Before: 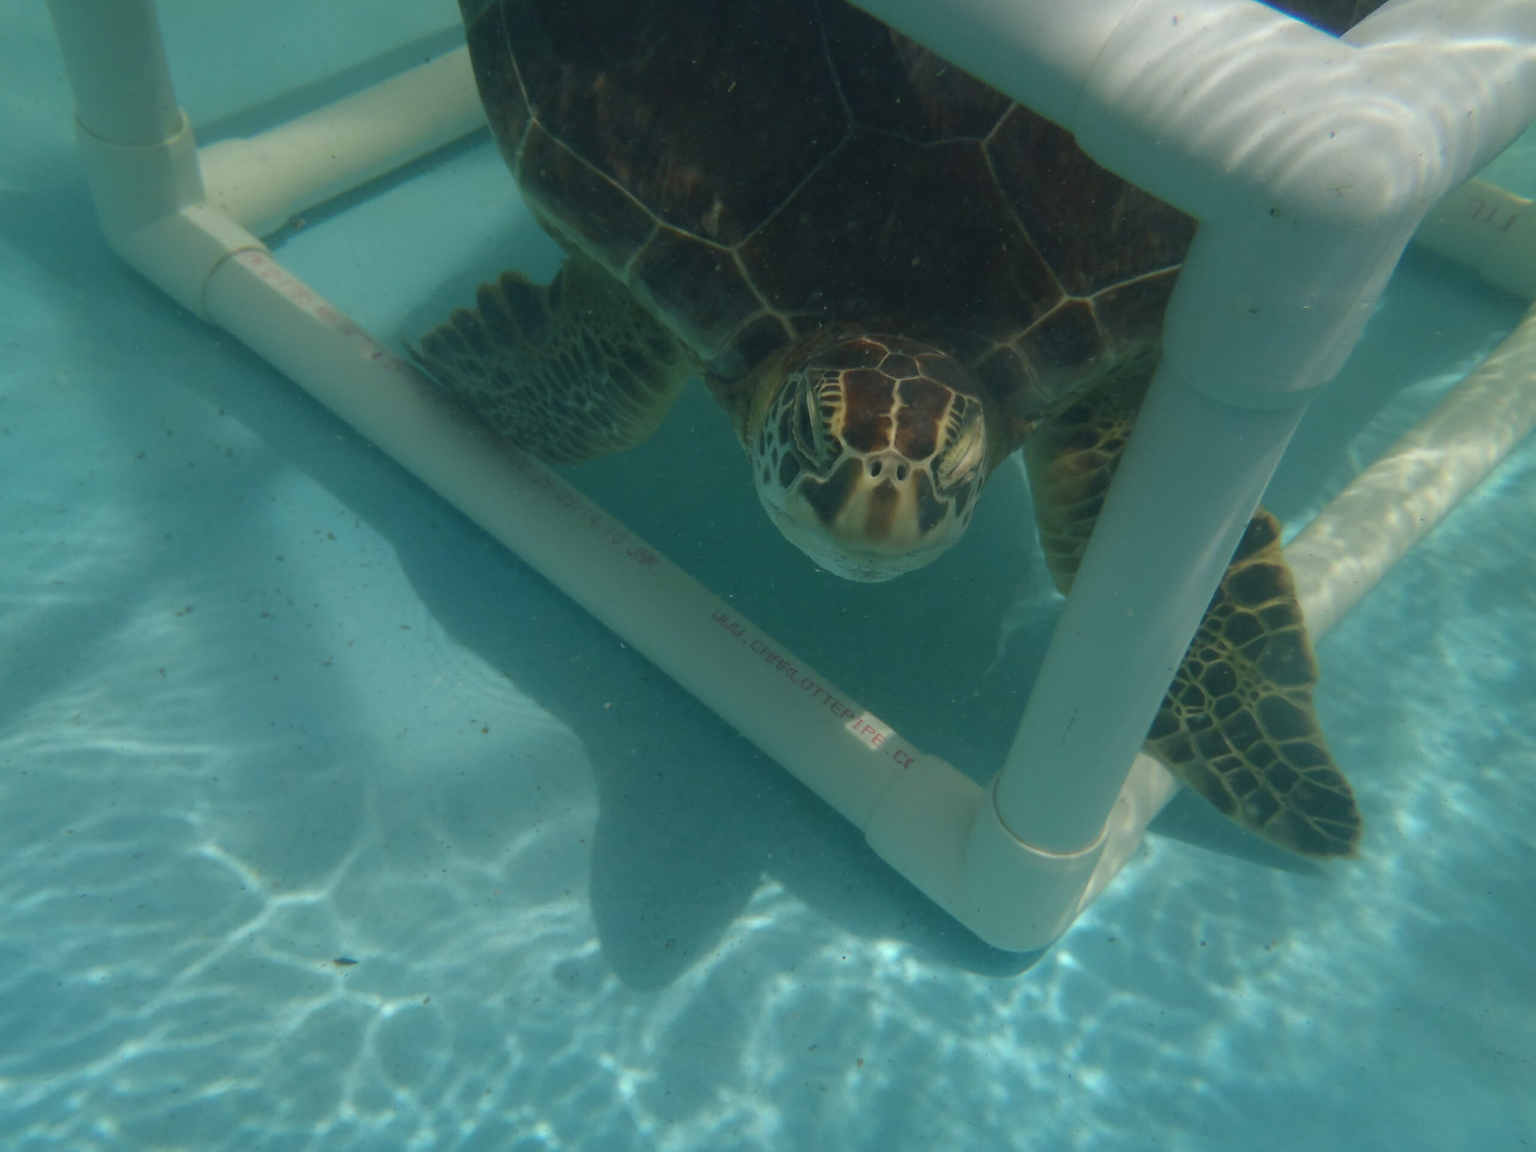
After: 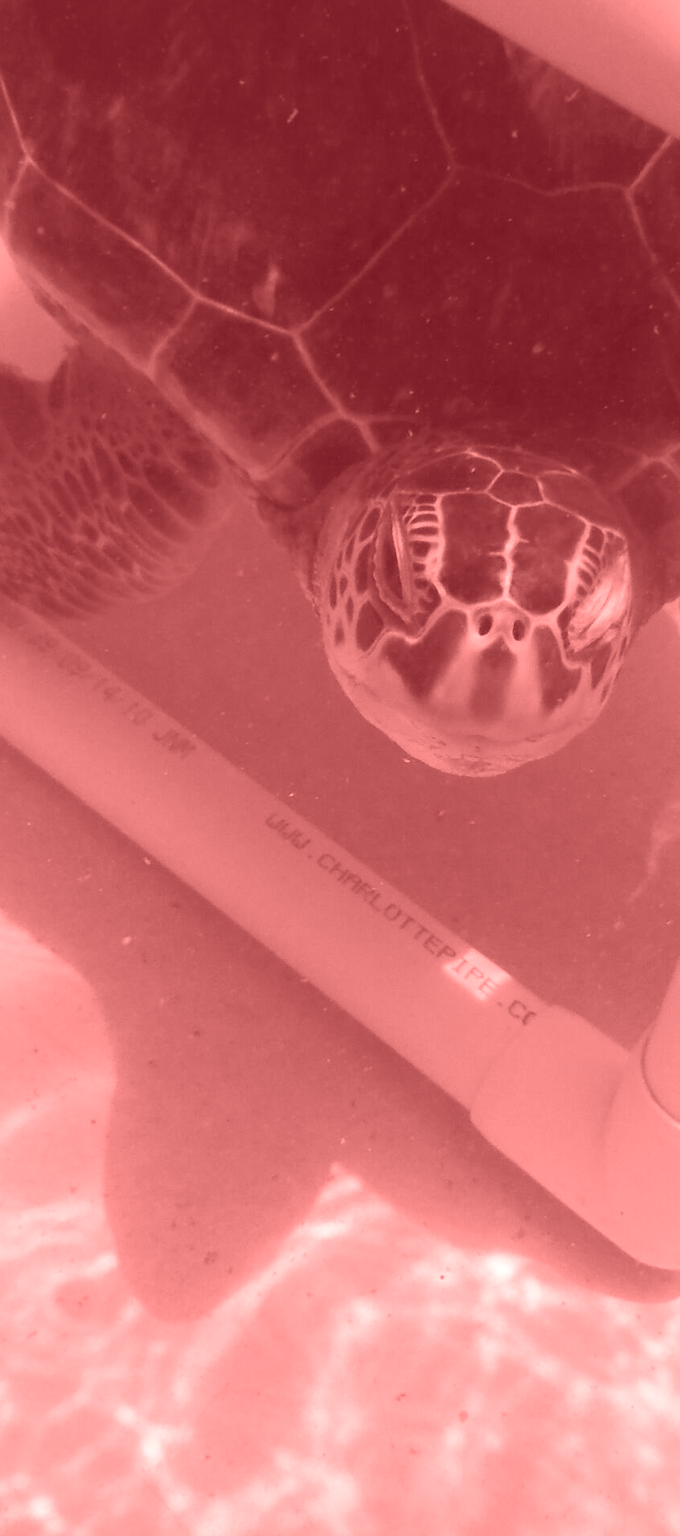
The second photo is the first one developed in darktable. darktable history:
contrast brightness saturation: contrast 0.2, brightness 0.16, saturation 0.22
crop: left 33.36%, right 33.36%
colorize: saturation 60%, source mix 100%
